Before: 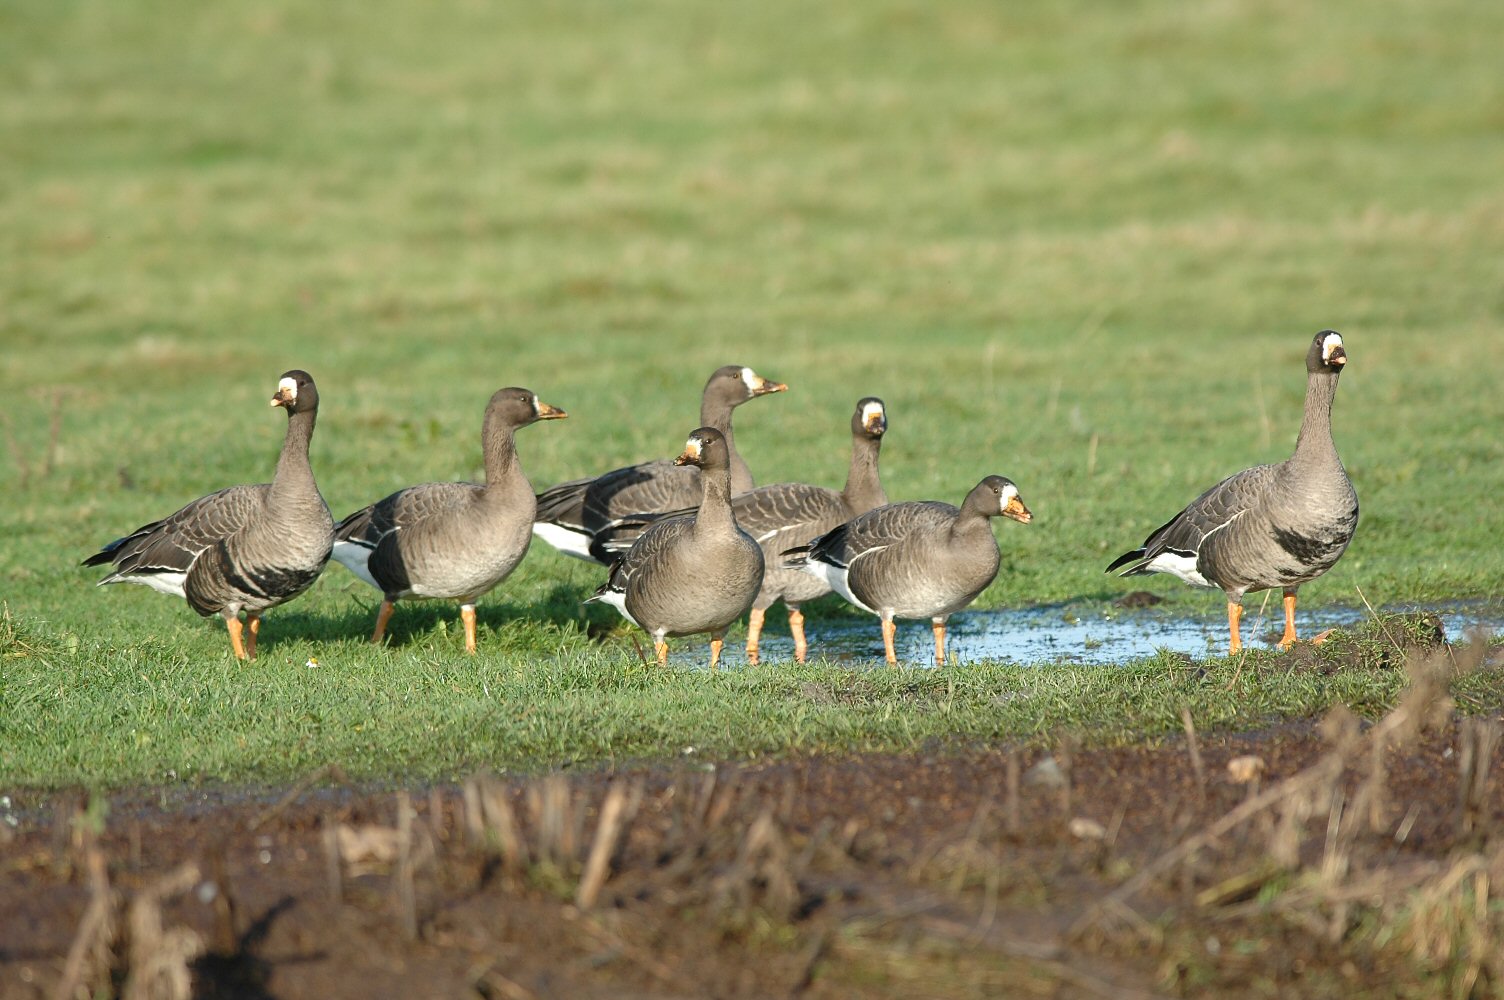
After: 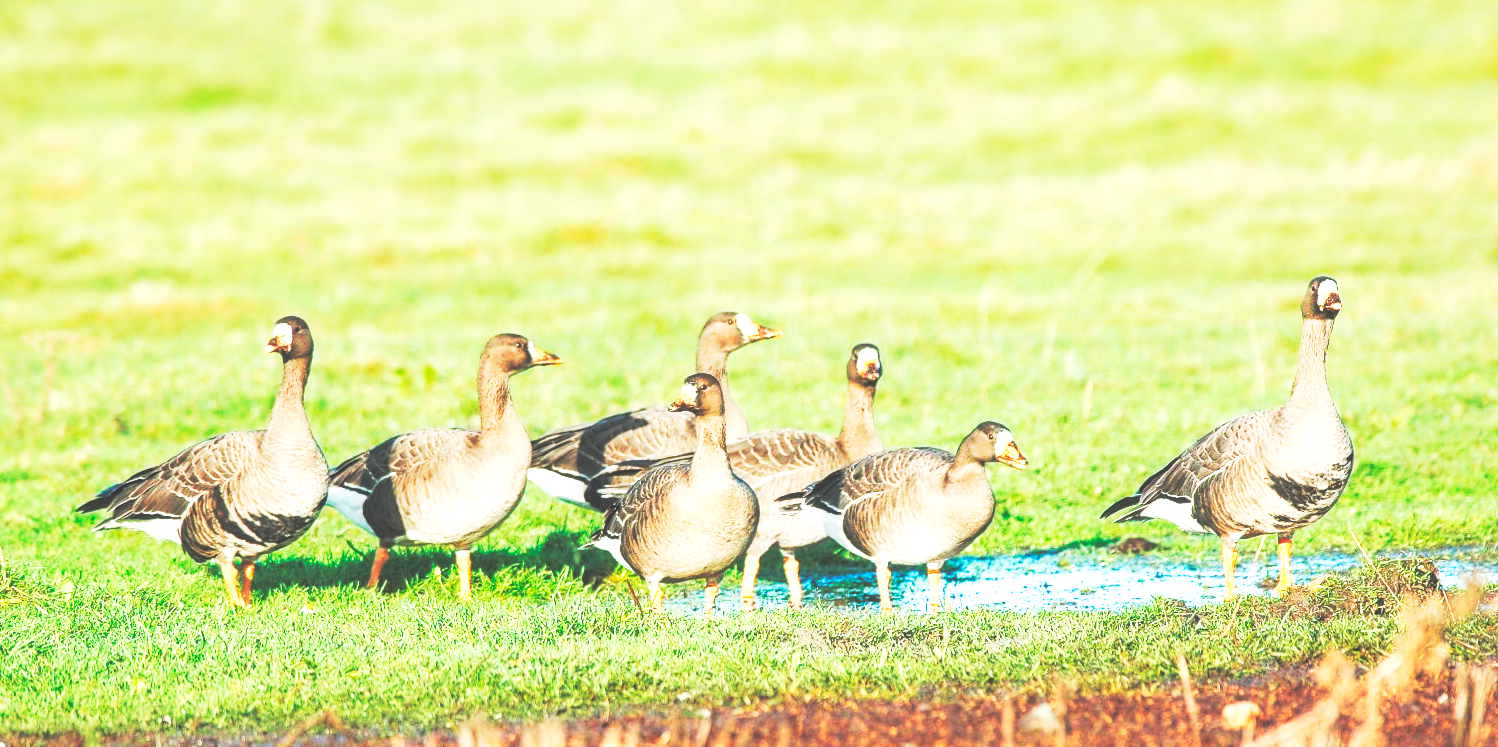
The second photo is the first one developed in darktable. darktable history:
base curve: curves: ch0 [(0, 0.015) (0.085, 0.116) (0.134, 0.298) (0.19, 0.545) (0.296, 0.764) (0.599, 0.982) (1, 1)], preserve colors none
crop: left 0.387%, top 5.469%, bottom 19.809%
contrast brightness saturation: brightness 0.28
local contrast: detail 130%
